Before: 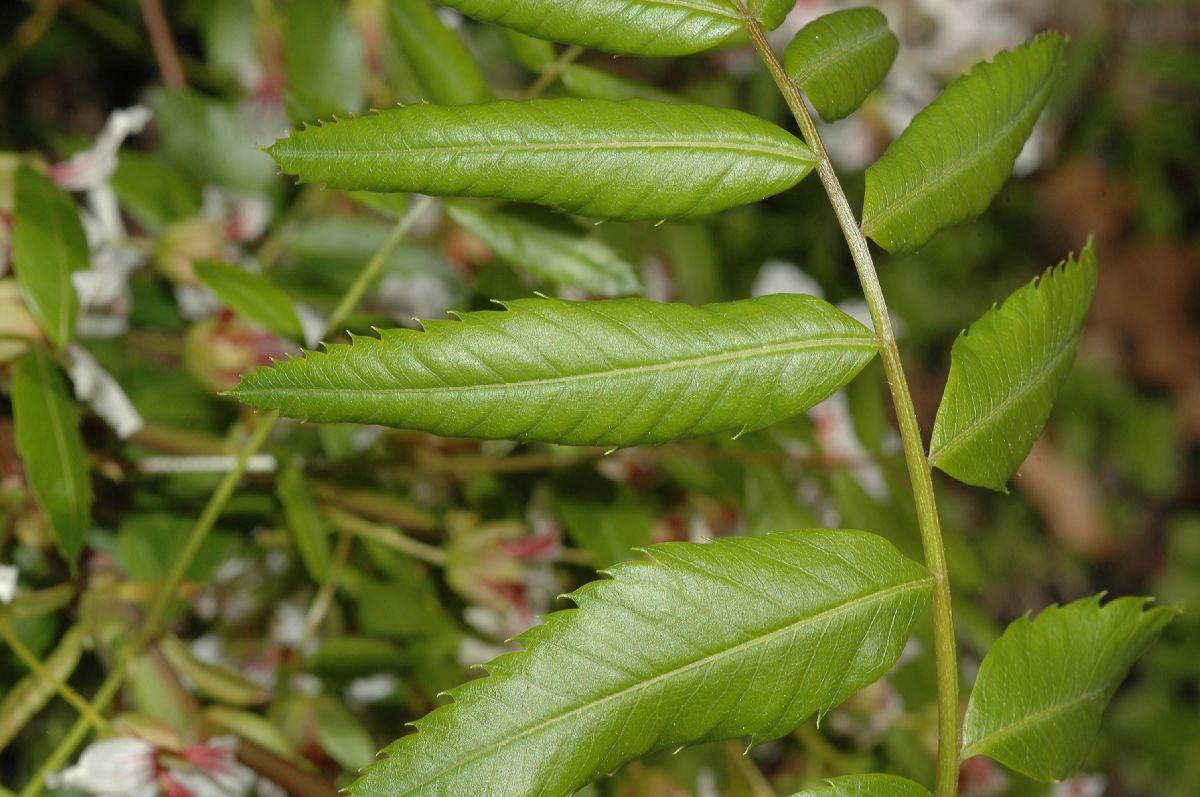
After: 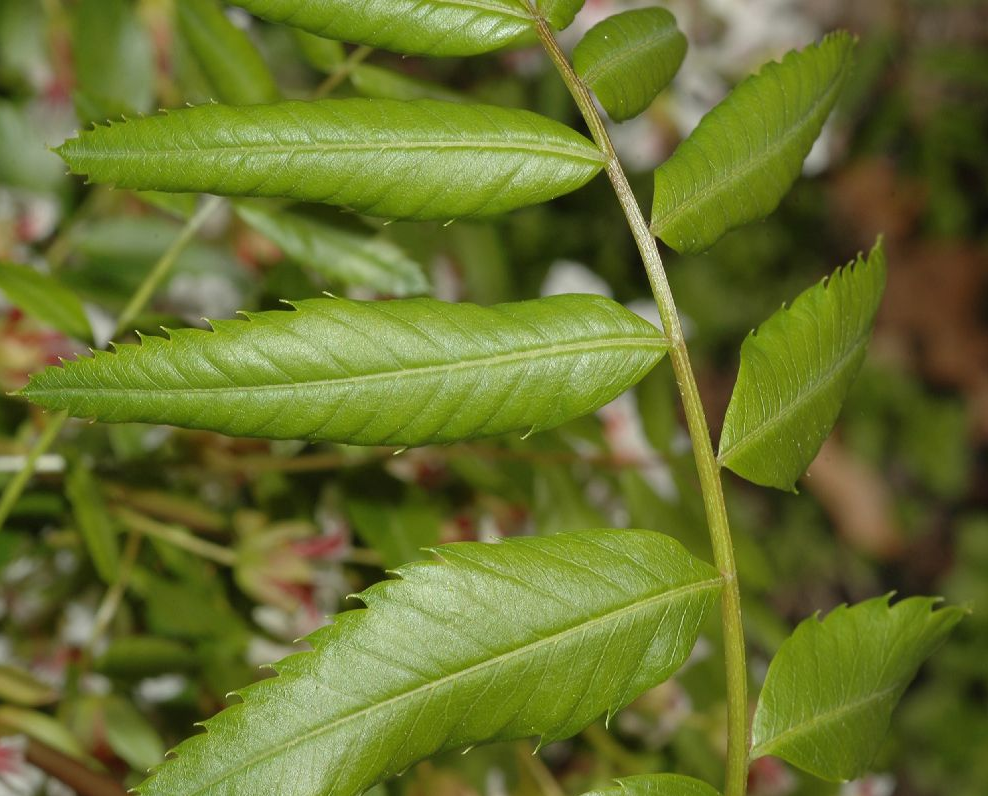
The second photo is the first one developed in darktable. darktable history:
crop: left 17.593%, bottom 0.028%
exposure: compensate exposure bias true, compensate highlight preservation false
